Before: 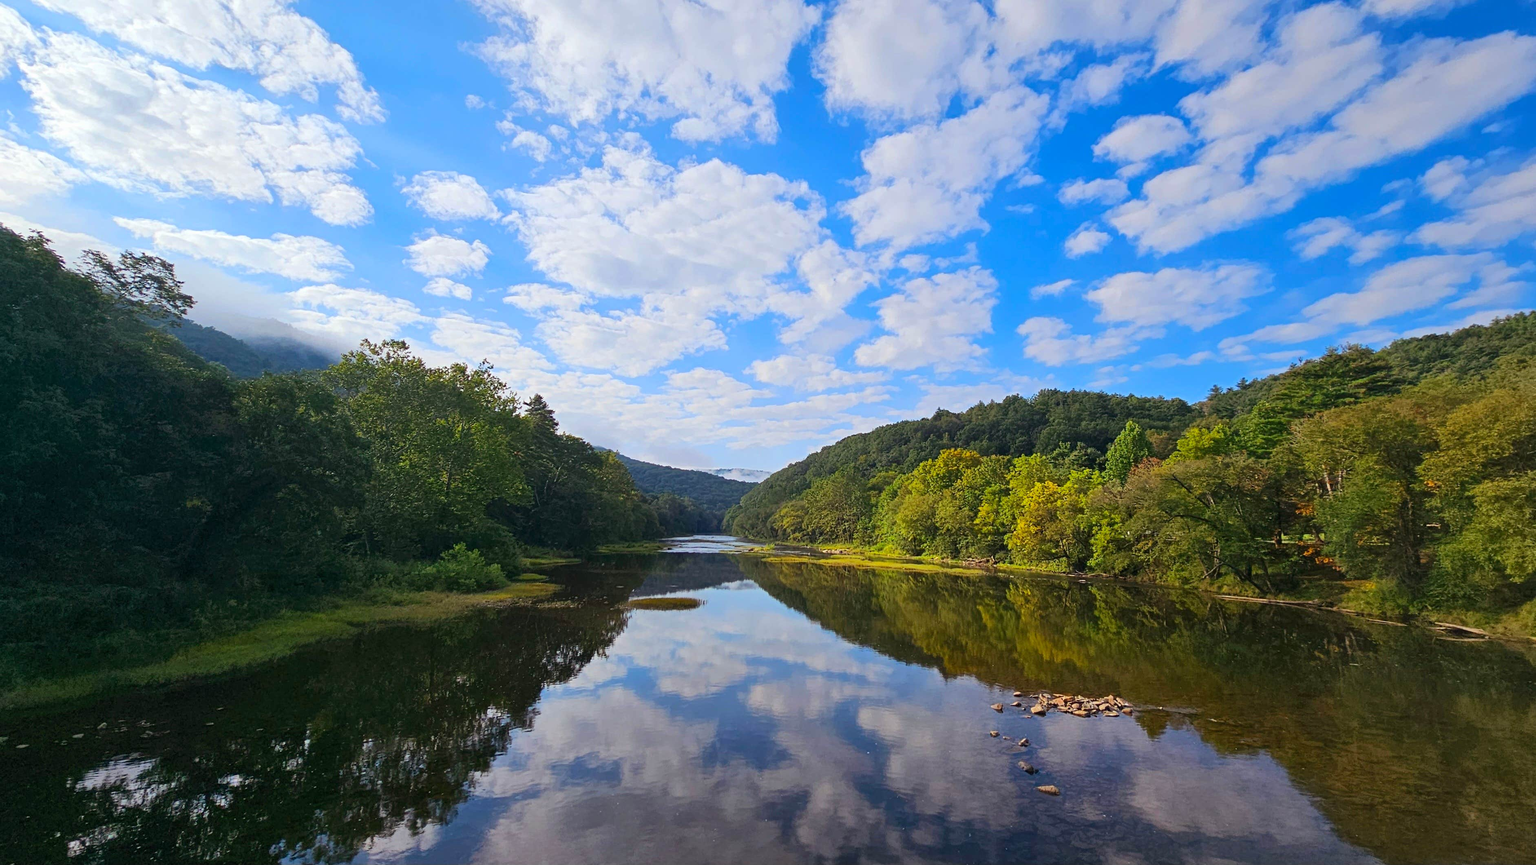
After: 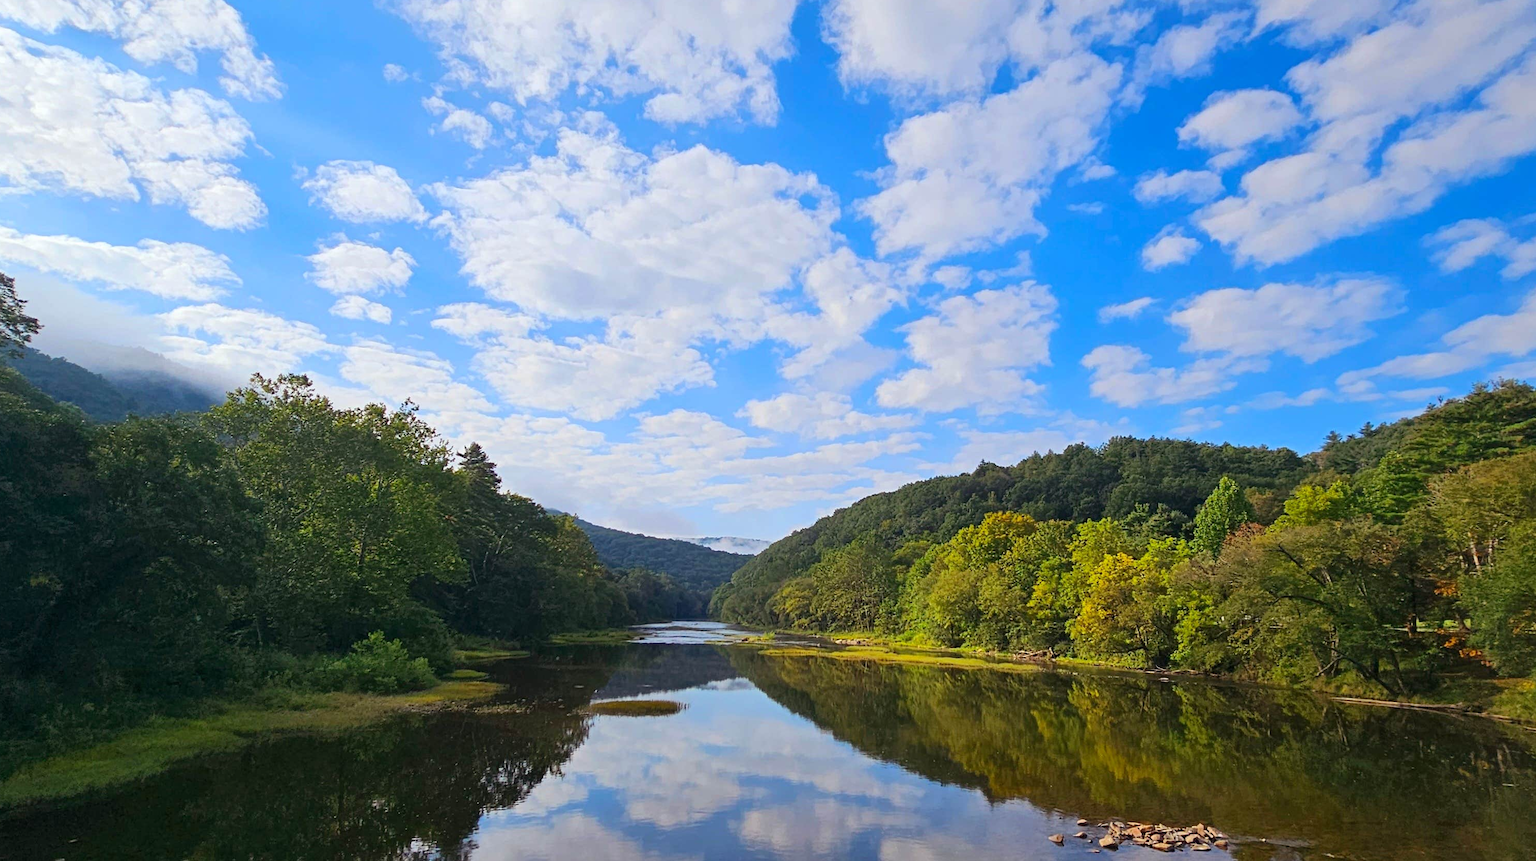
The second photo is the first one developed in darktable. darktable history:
crop and rotate: left 10.639%, top 5.145%, right 10.339%, bottom 16.088%
